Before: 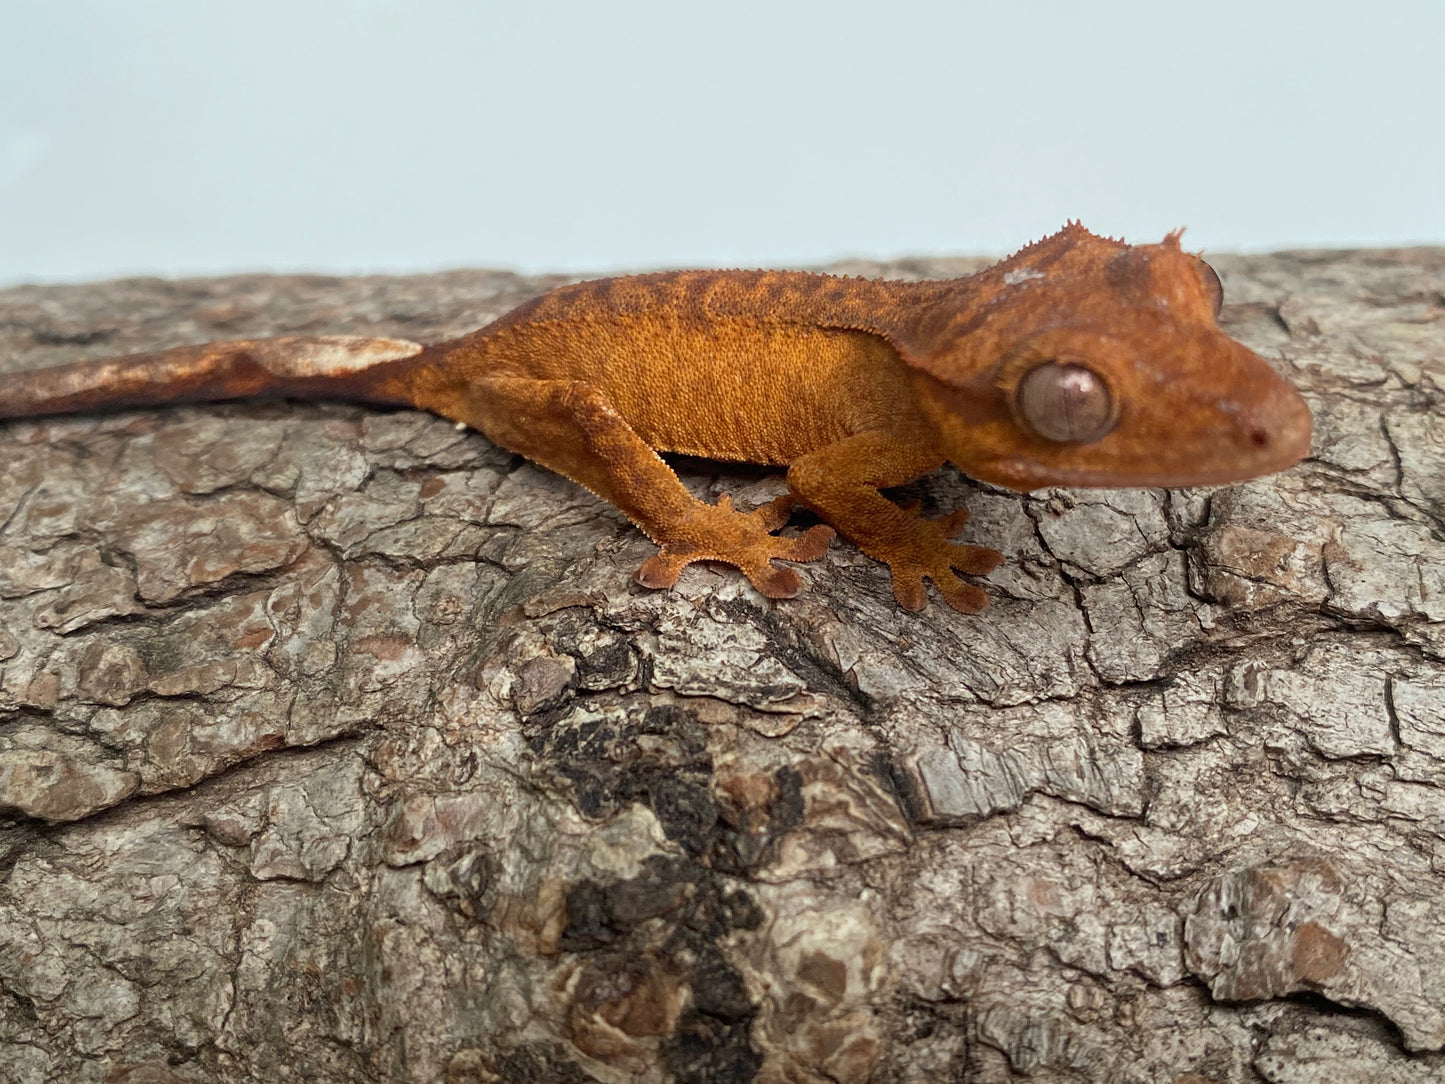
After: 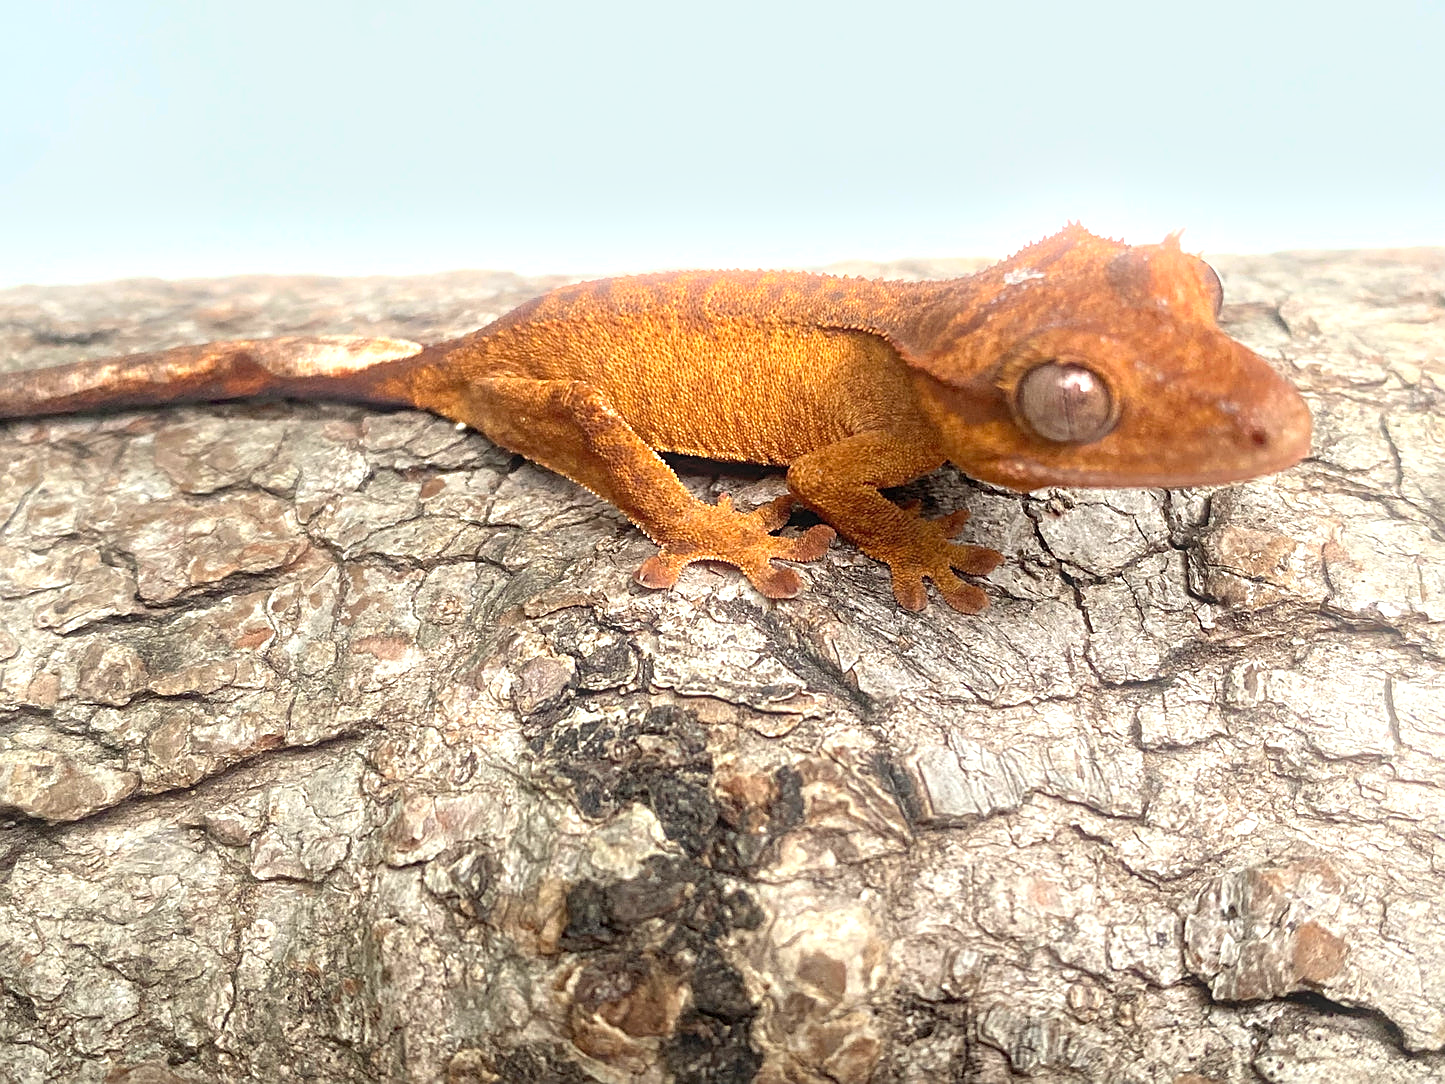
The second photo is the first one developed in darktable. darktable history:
exposure: exposure 1.061 EV, compensate highlight preservation false
bloom: size 9%, threshold 100%, strength 7%
sharpen: on, module defaults
